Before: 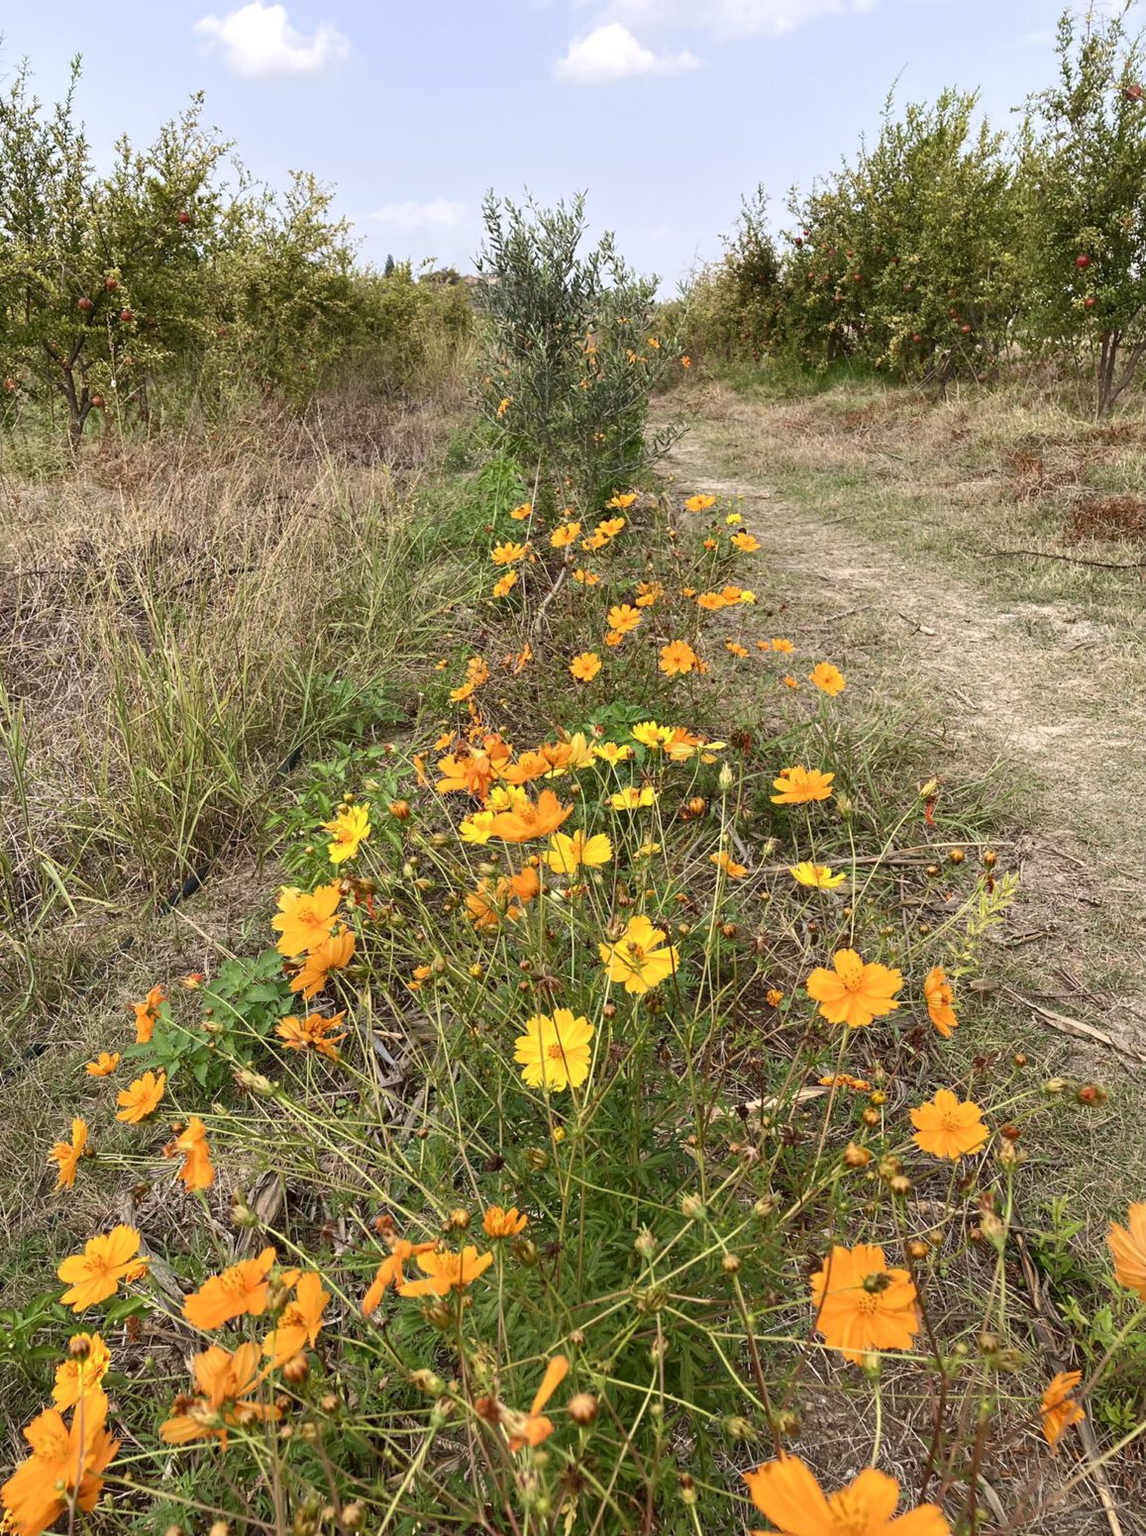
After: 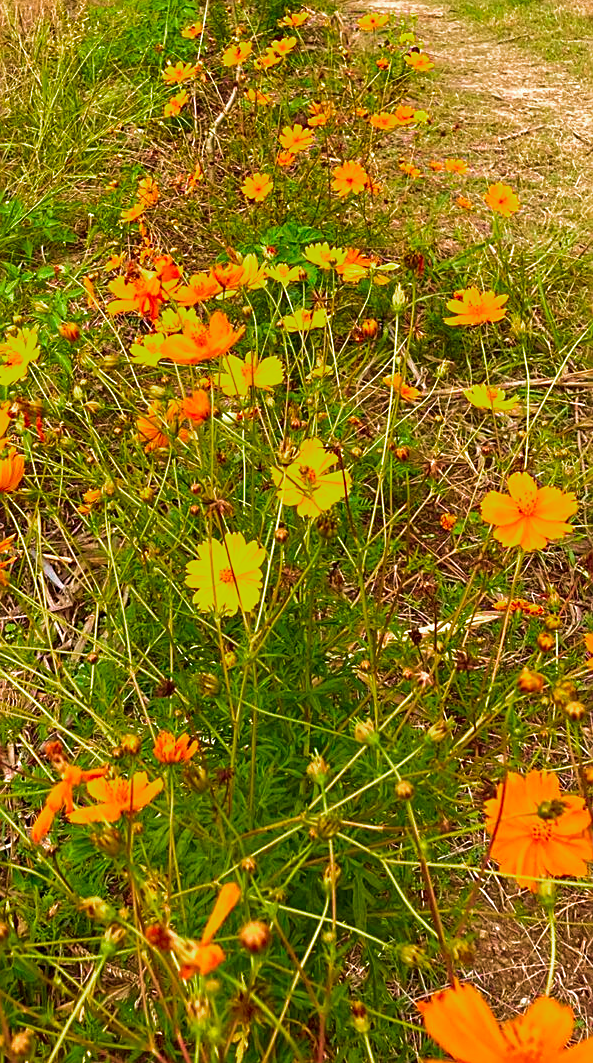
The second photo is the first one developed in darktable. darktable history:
exposure: black level correction 0.001, exposure 0.498 EV, compensate exposure bias true, compensate highlight preservation false
color zones: curves: ch0 [(0, 0.425) (0.143, 0.422) (0.286, 0.42) (0.429, 0.419) (0.571, 0.419) (0.714, 0.42) (0.857, 0.422) (1, 0.425)]; ch1 [(0, 0.666) (0.143, 0.669) (0.286, 0.671) (0.429, 0.67) (0.571, 0.67) (0.714, 0.67) (0.857, 0.67) (1, 0.666)]
sharpen: amount 0.496
velvia: strength 73.37%
crop and rotate: left 28.879%, top 31.433%, right 19.812%
